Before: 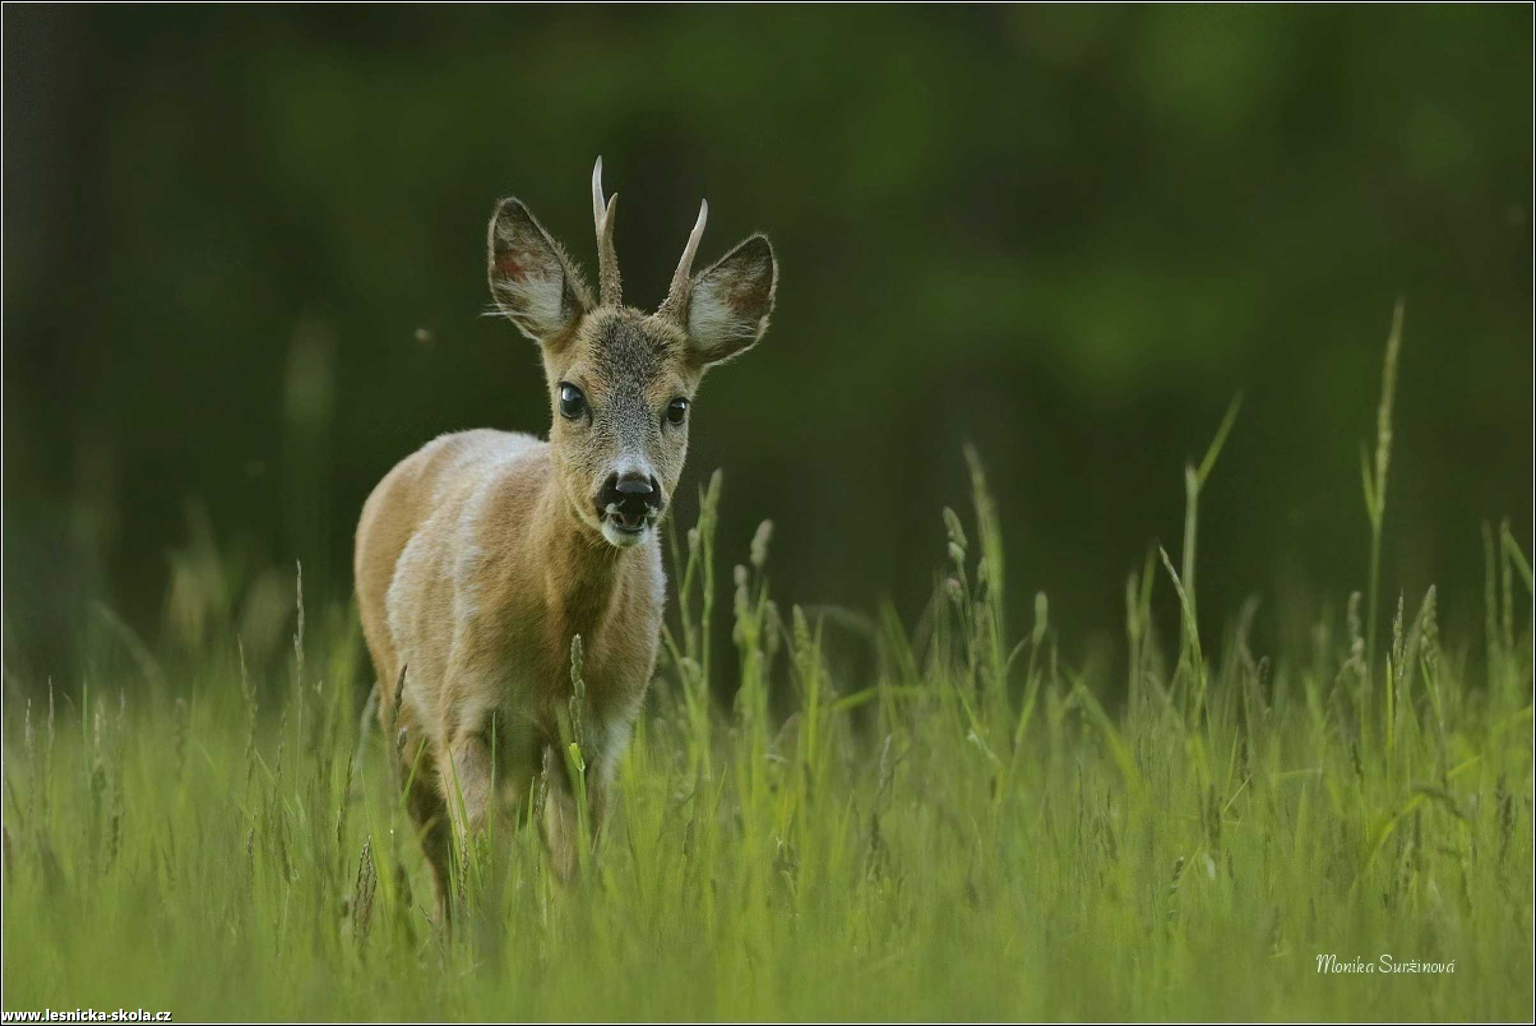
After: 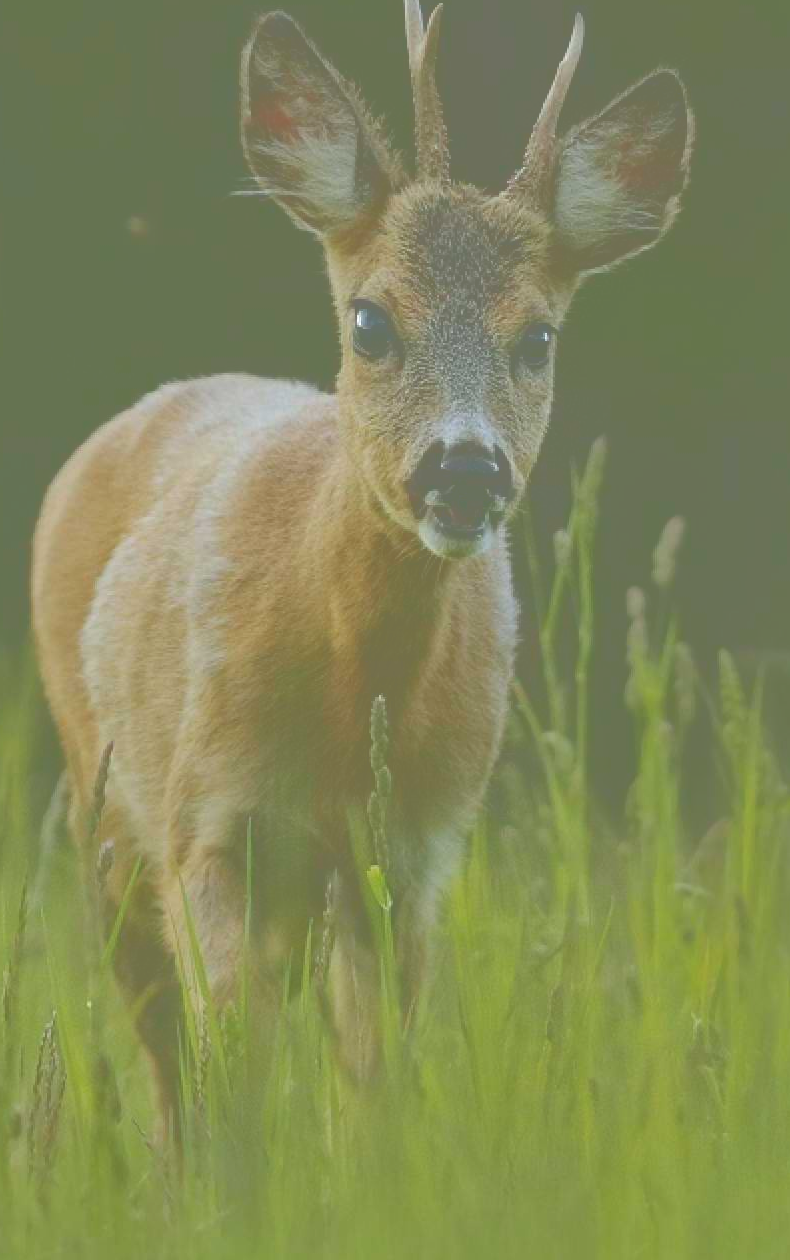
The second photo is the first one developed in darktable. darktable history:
crop and rotate: left 21.805%, top 18.627%, right 45.368%, bottom 2.982%
tone curve: curves: ch0 [(0, 0) (0.003, 0.464) (0.011, 0.464) (0.025, 0.464) (0.044, 0.464) (0.069, 0.464) (0.1, 0.463) (0.136, 0.463) (0.177, 0.464) (0.224, 0.469) (0.277, 0.482) (0.335, 0.501) (0.399, 0.53) (0.468, 0.567) (0.543, 0.61) (0.623, 0.663) (0.709, 0.718) (0.801, 0.779) (0.898, 0.842) (1, 1)], color space Lab, independent channels, preserve colors none
